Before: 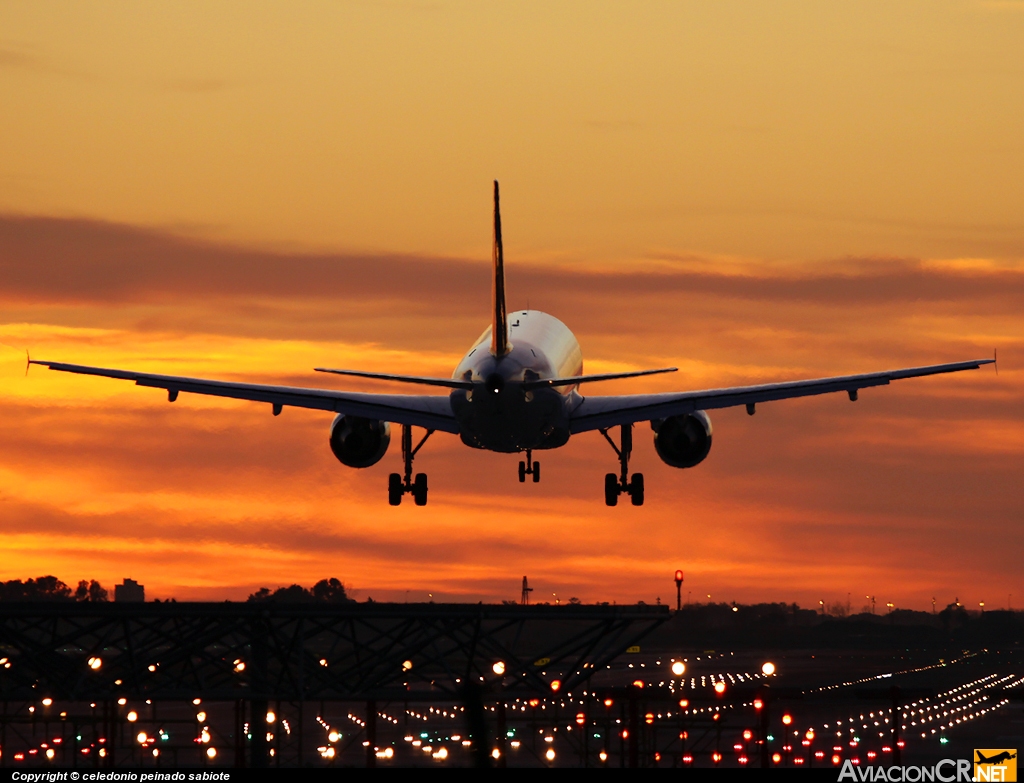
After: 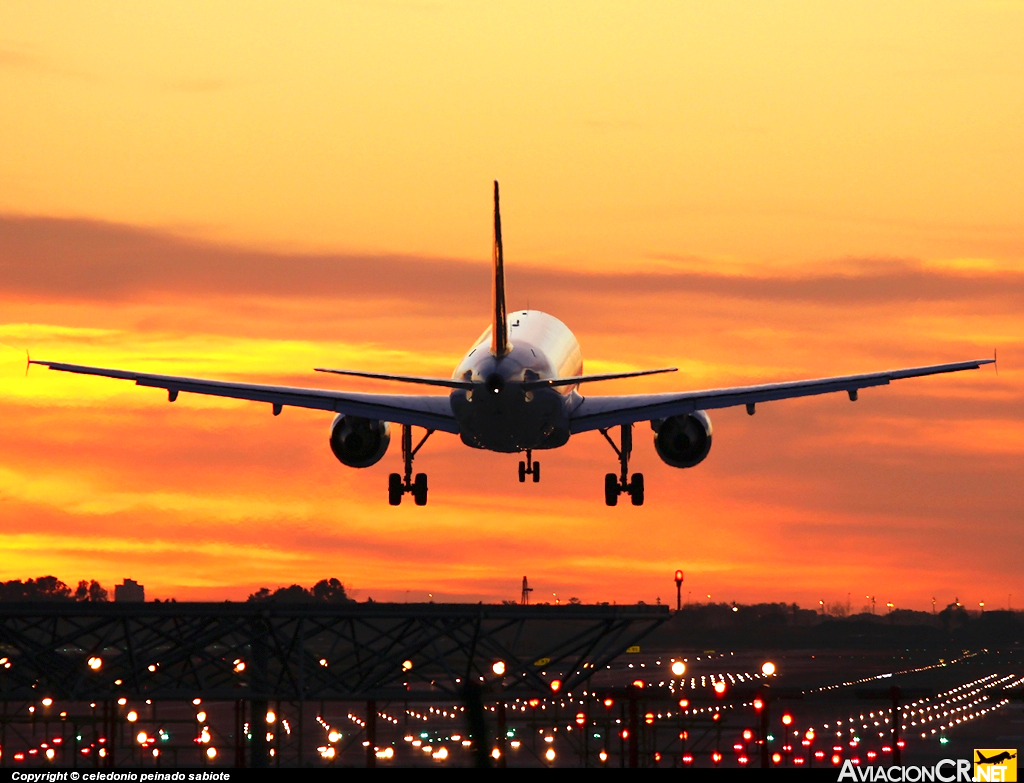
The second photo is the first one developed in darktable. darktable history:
exposure: exposure 0.485 EV, compensate highlight preservation false
levels: levels [0, 0.435, 0.917]
